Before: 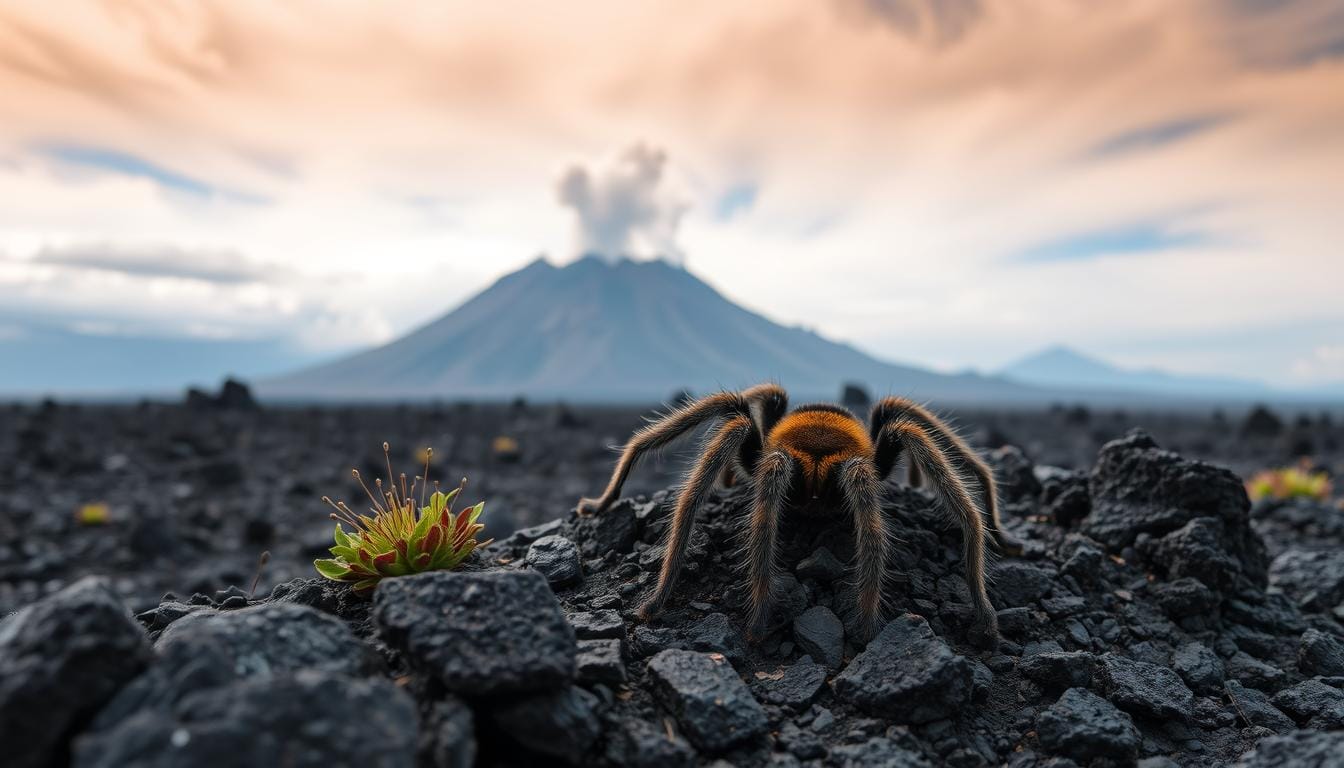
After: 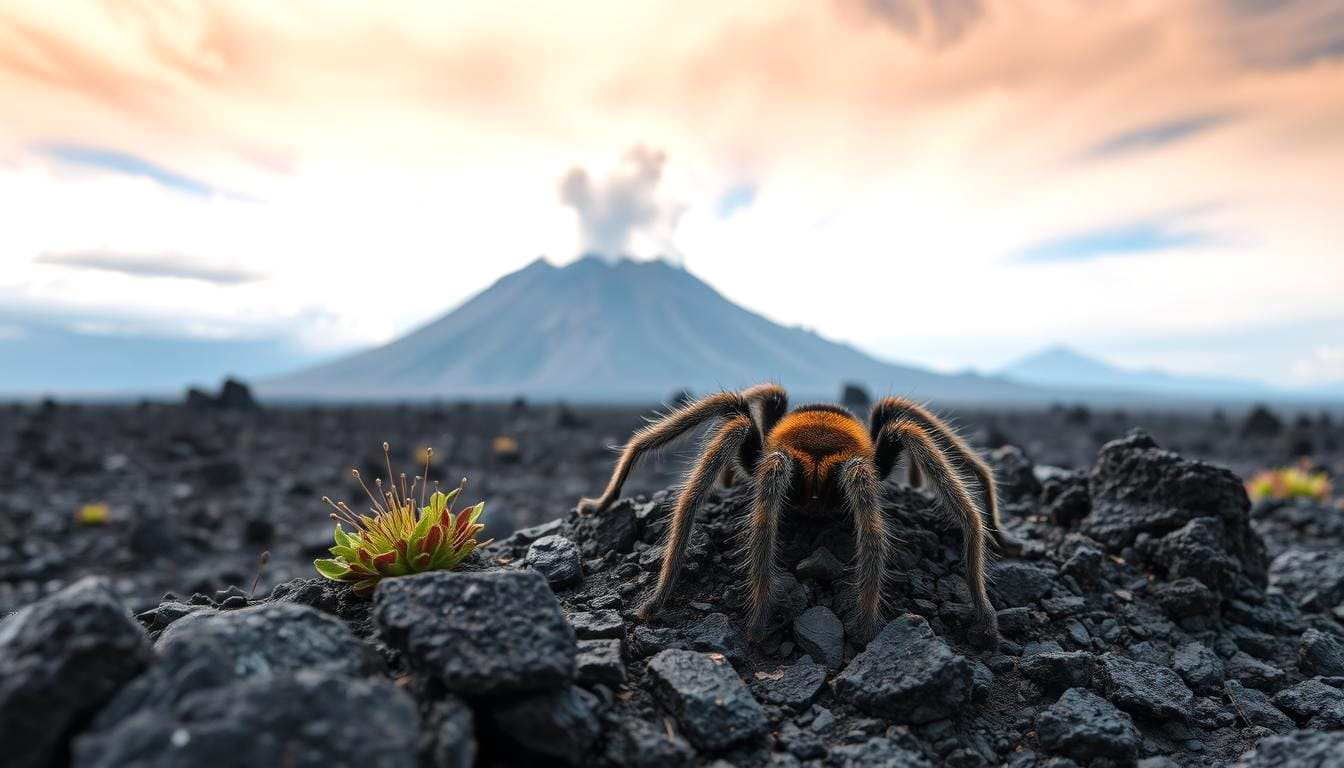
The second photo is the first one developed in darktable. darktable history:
exposure: exposure 0.373 EV, compensate exposure bias true, compensate highlight preservation false
